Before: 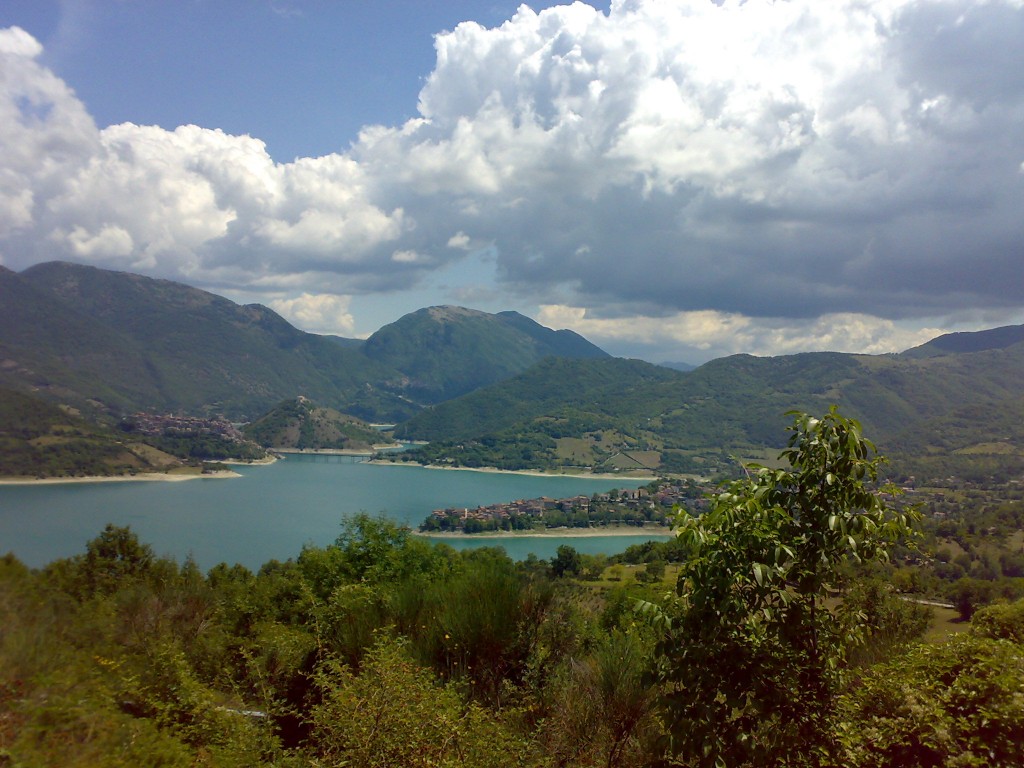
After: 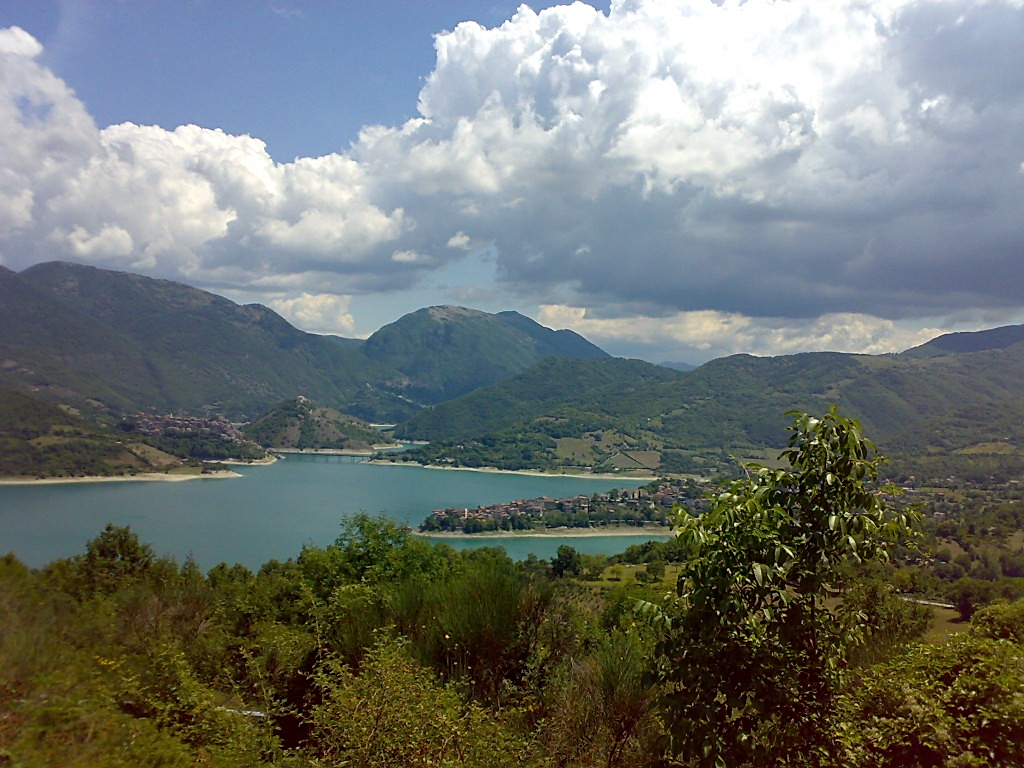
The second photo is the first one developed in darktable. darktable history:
sharpen: on, module defaults
contrast equalizer: y [[0.5 ×6], [0.5 ×6], [0.5, 0.5, 0.501, 0.545, 0.707, 0.863], [0 ×6], [0 ×6]]
